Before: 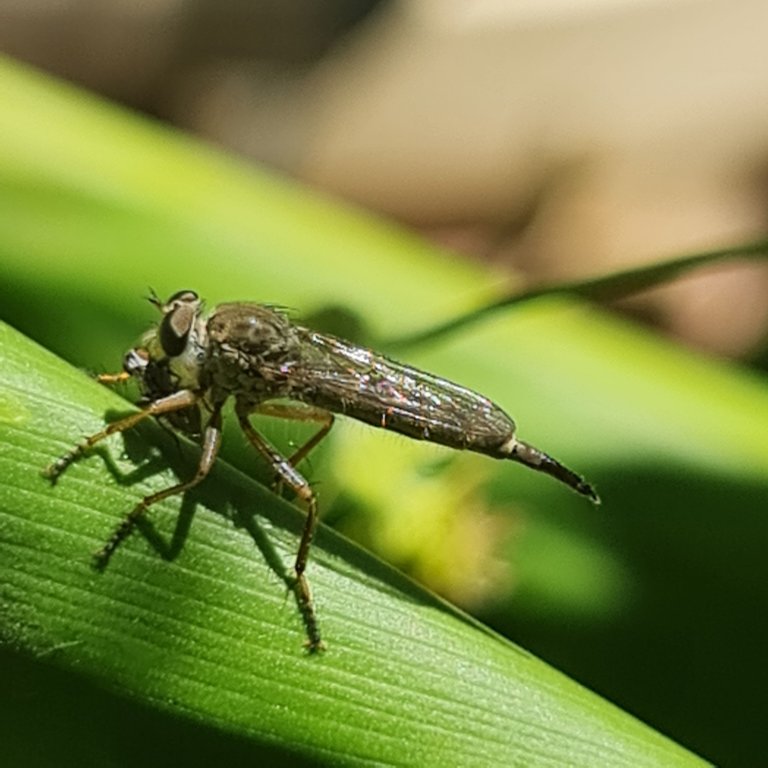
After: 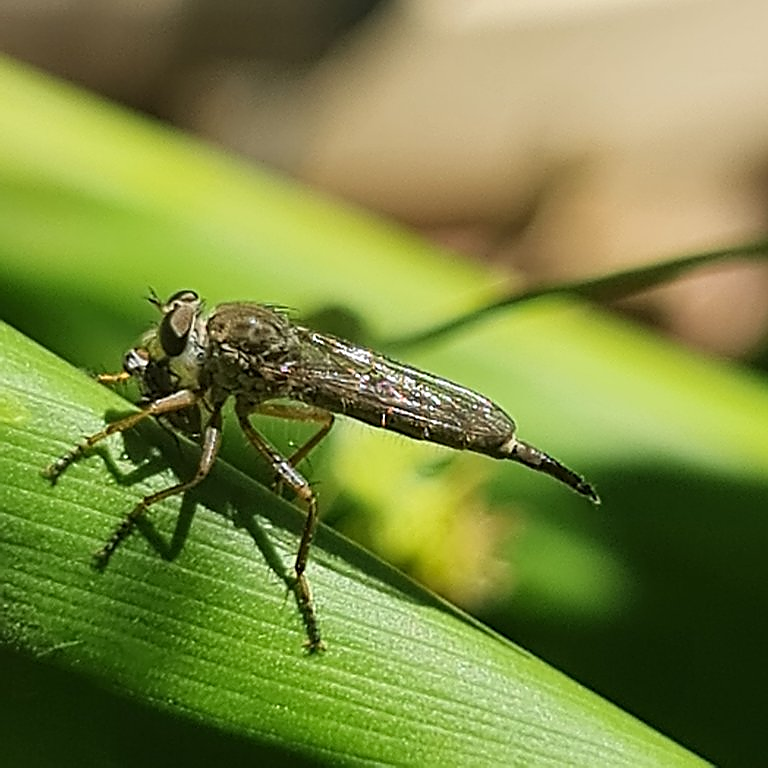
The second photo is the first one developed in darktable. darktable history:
sharpen: radius 1.384, amount 1.26, threshold 0.668
